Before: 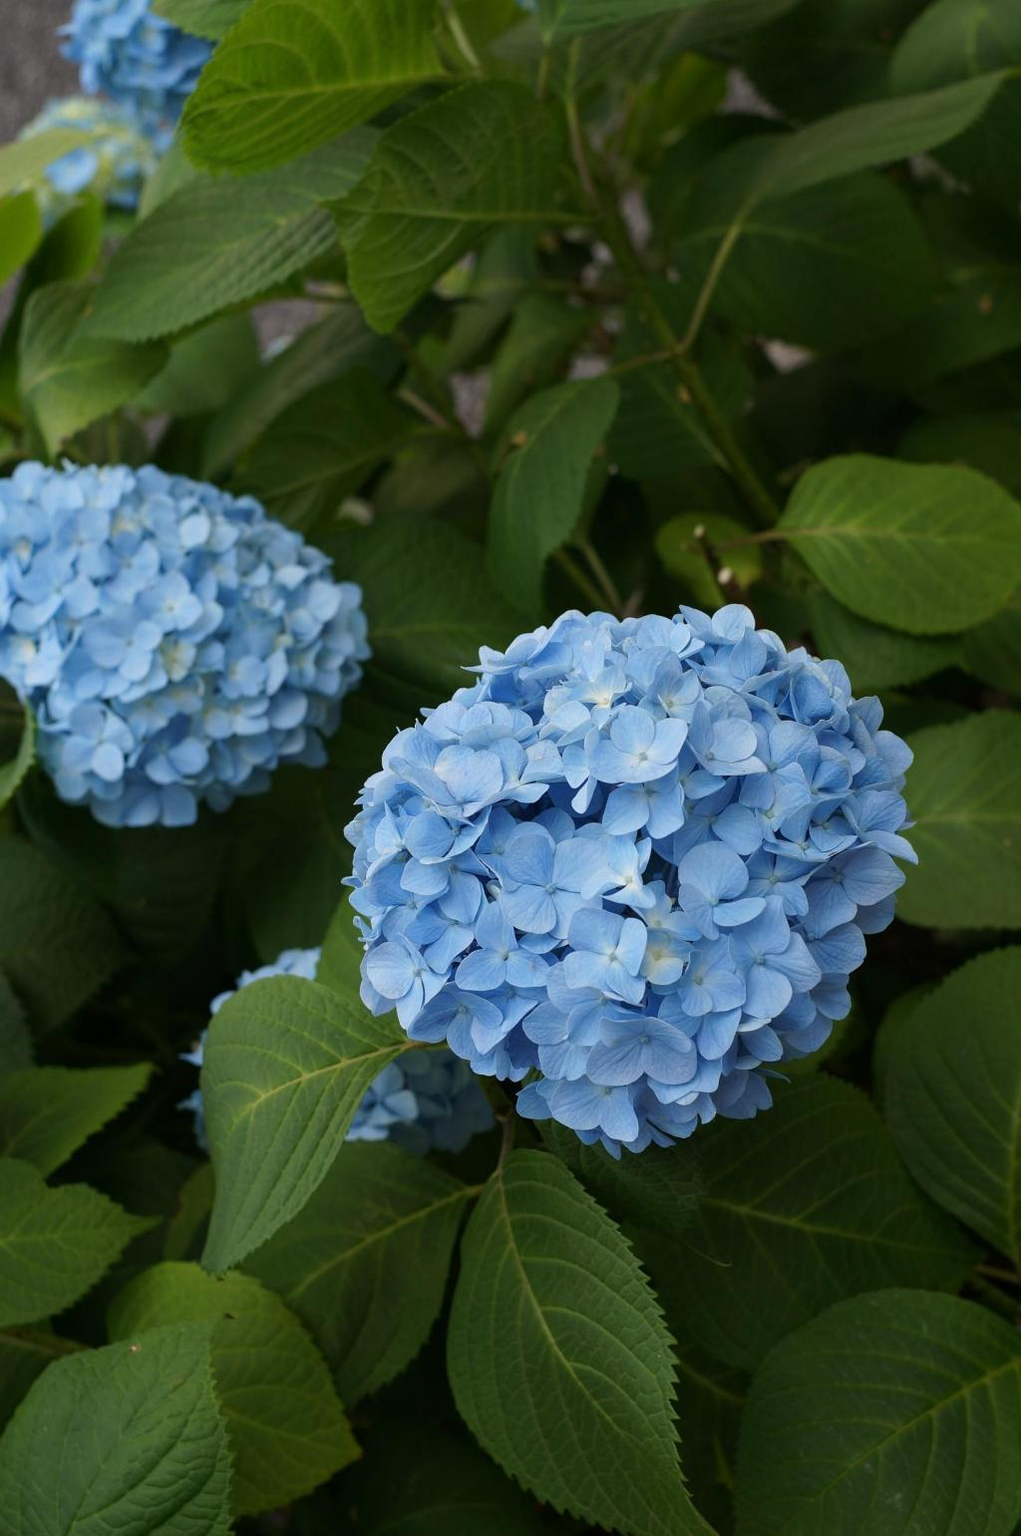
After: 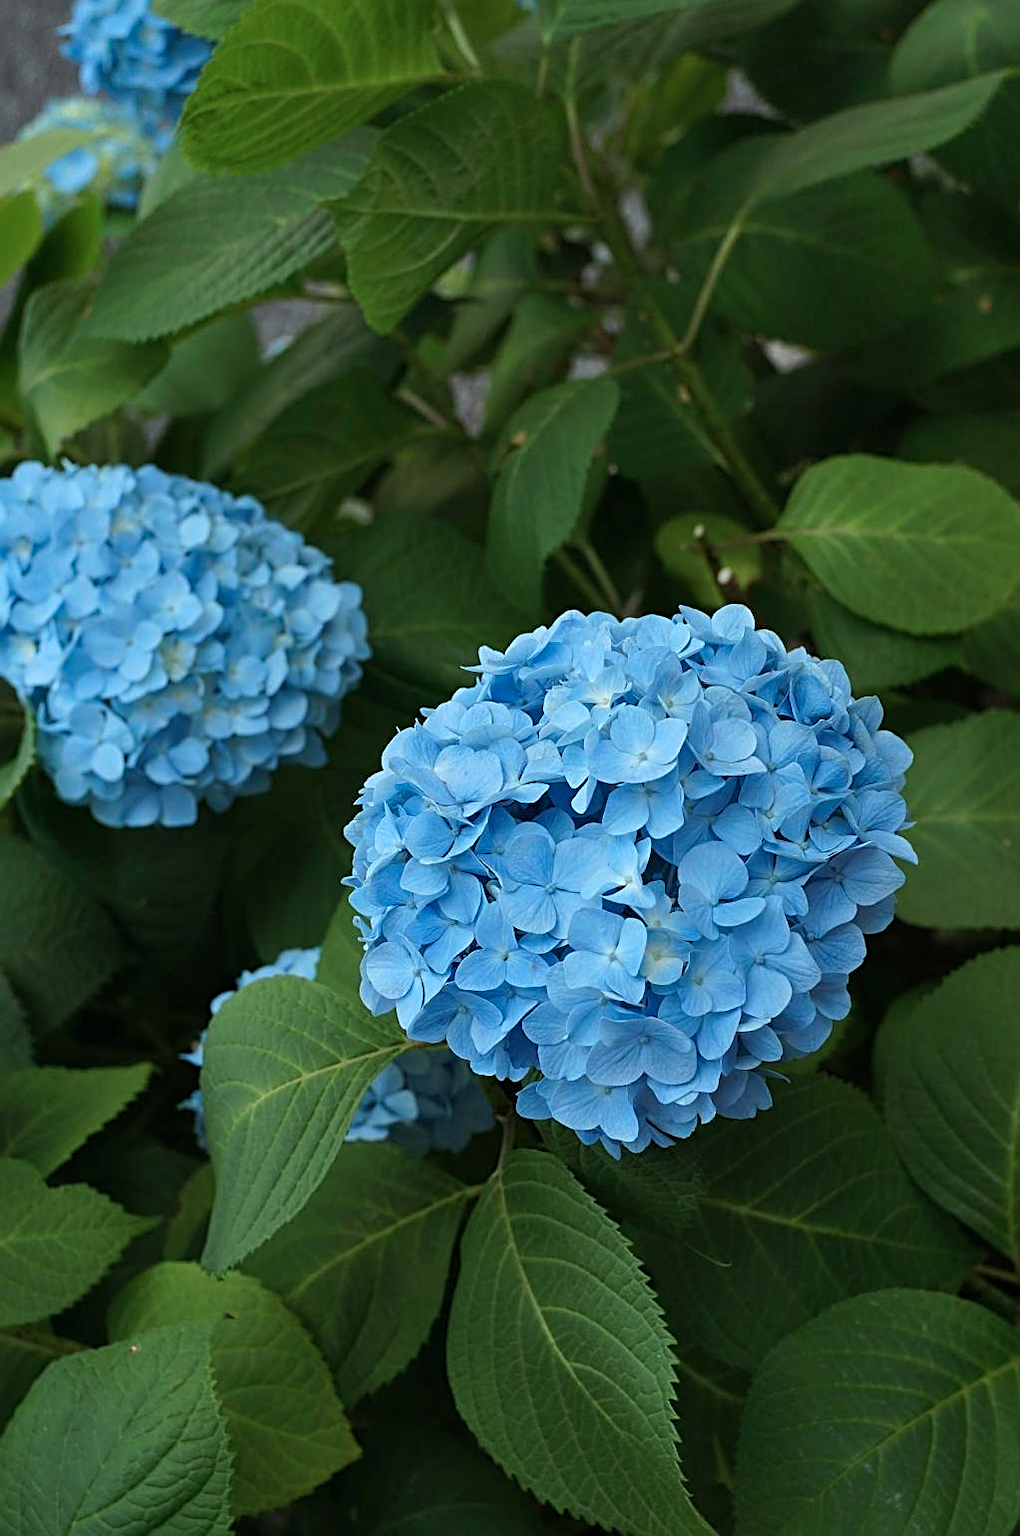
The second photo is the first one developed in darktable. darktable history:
color correction: highlights a* -10.04, highlights b* -10.37
shadows and highlights: shadows 37.27, highlights -28.18, soften with gaussian
sharpen: radius 2.543, amount 0.636
